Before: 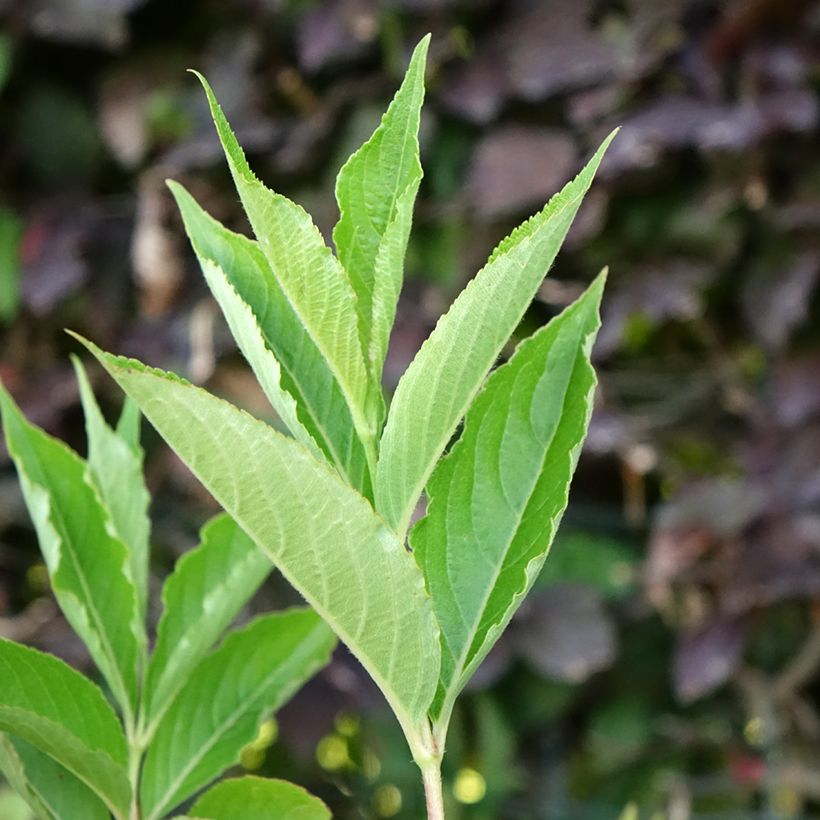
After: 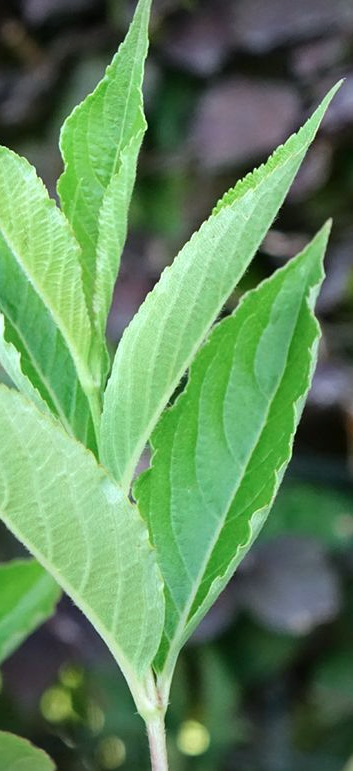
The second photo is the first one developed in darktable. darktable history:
color calibration: x 0.371, y 0.377, temperature 4292.4 K
crop: left 33.742%, top 5.948%, right 23.14%
vignetting: on, module defaults
